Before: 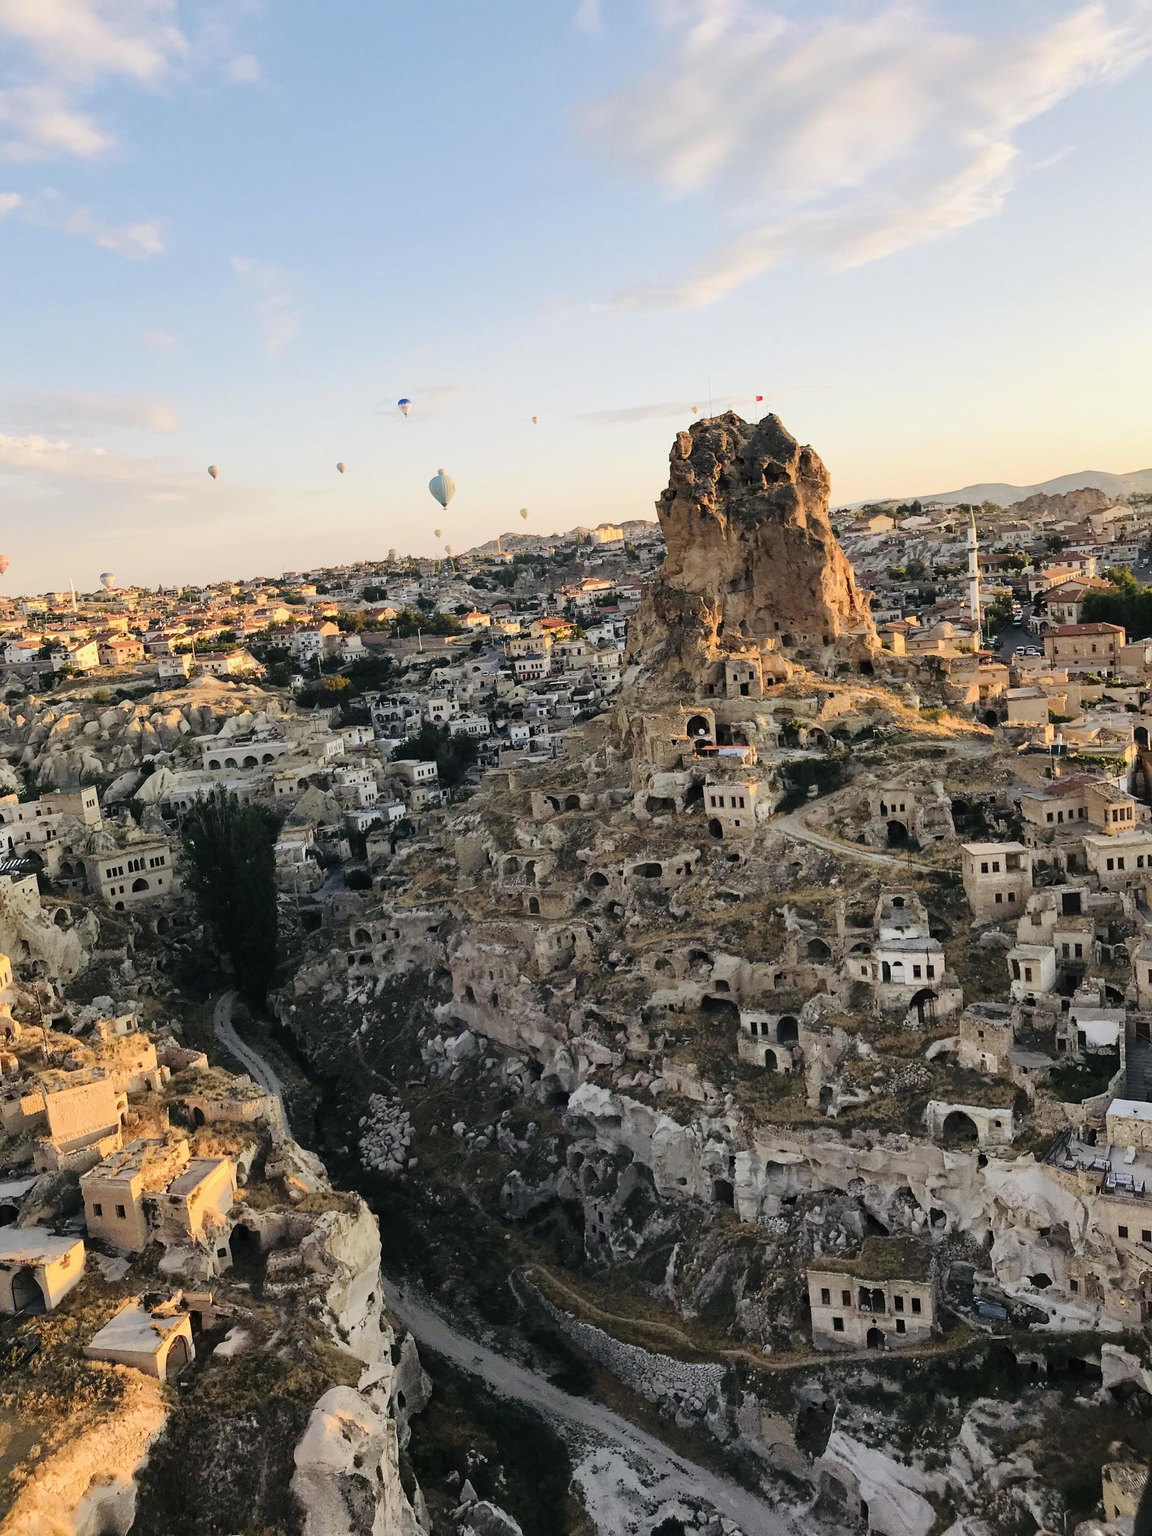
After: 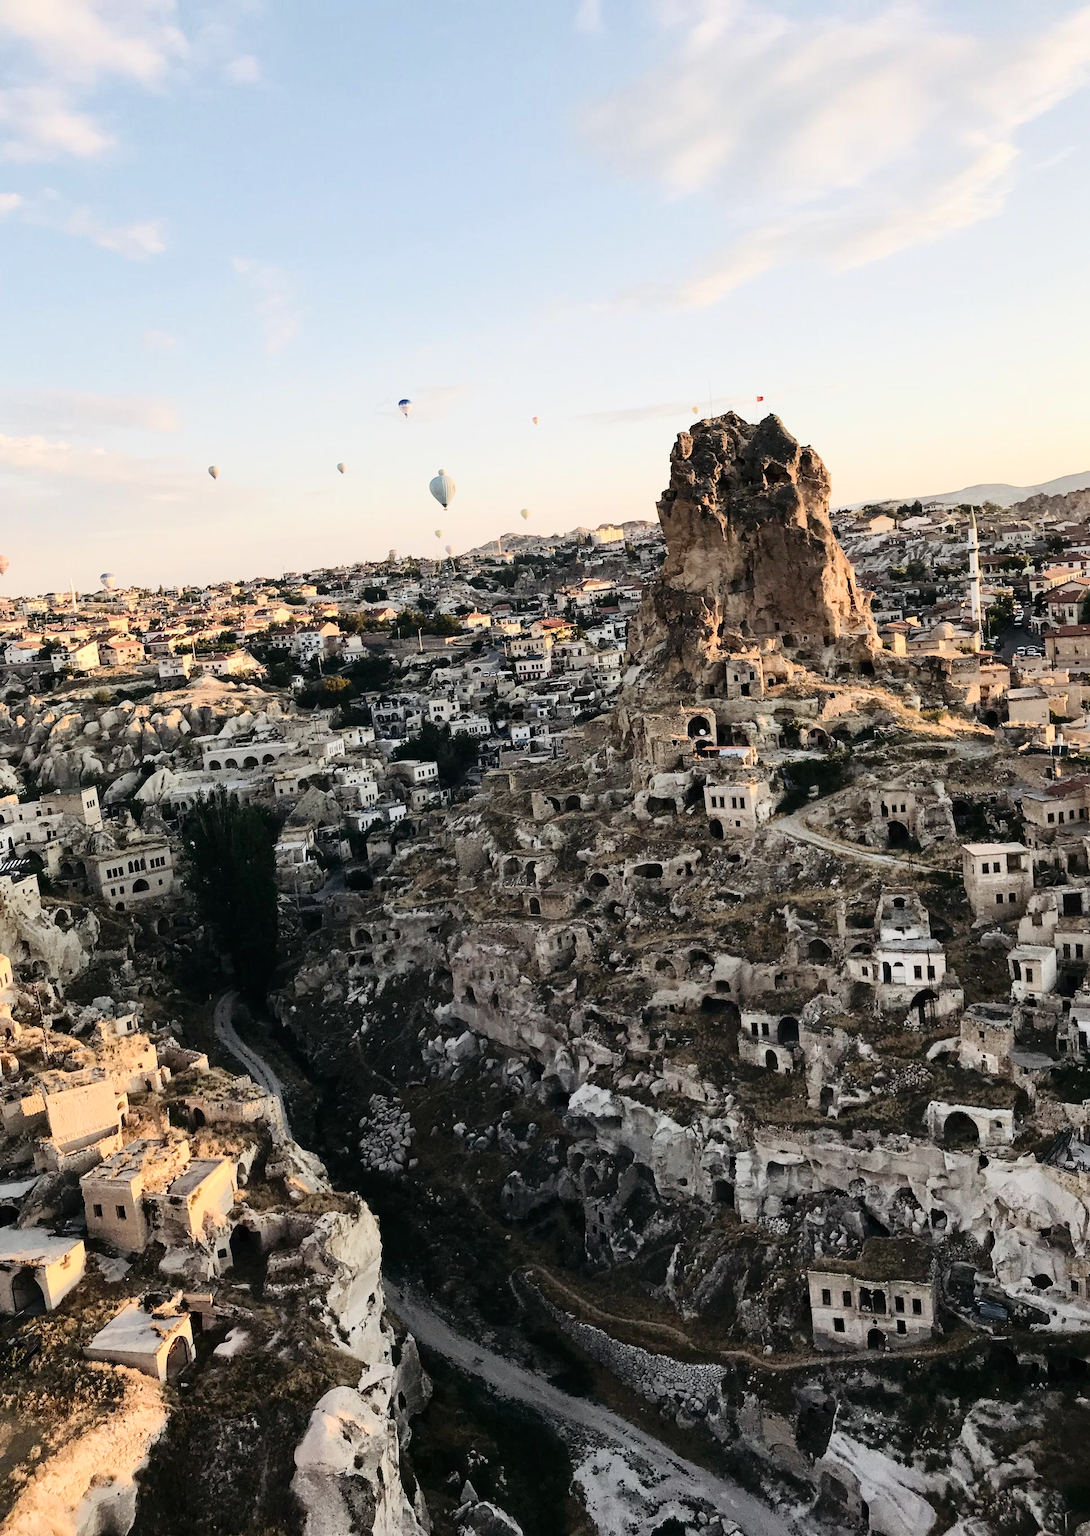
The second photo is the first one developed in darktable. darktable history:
crop and rotate: right 5.358%
contrast brightness saturation: contrast 0.25, saturation -0.317
